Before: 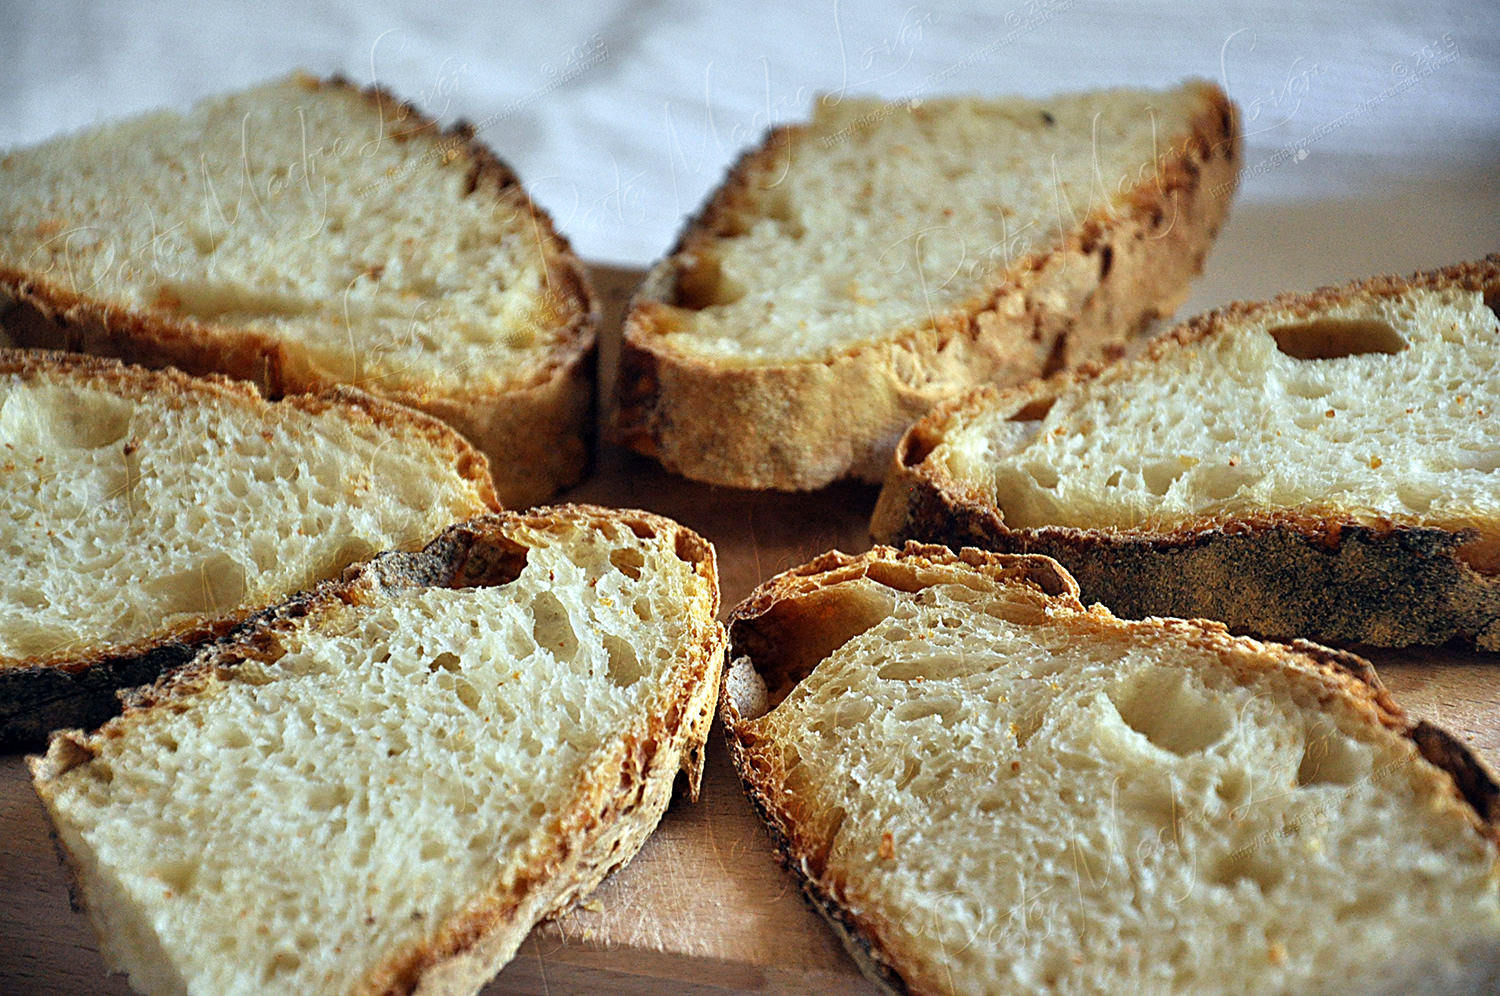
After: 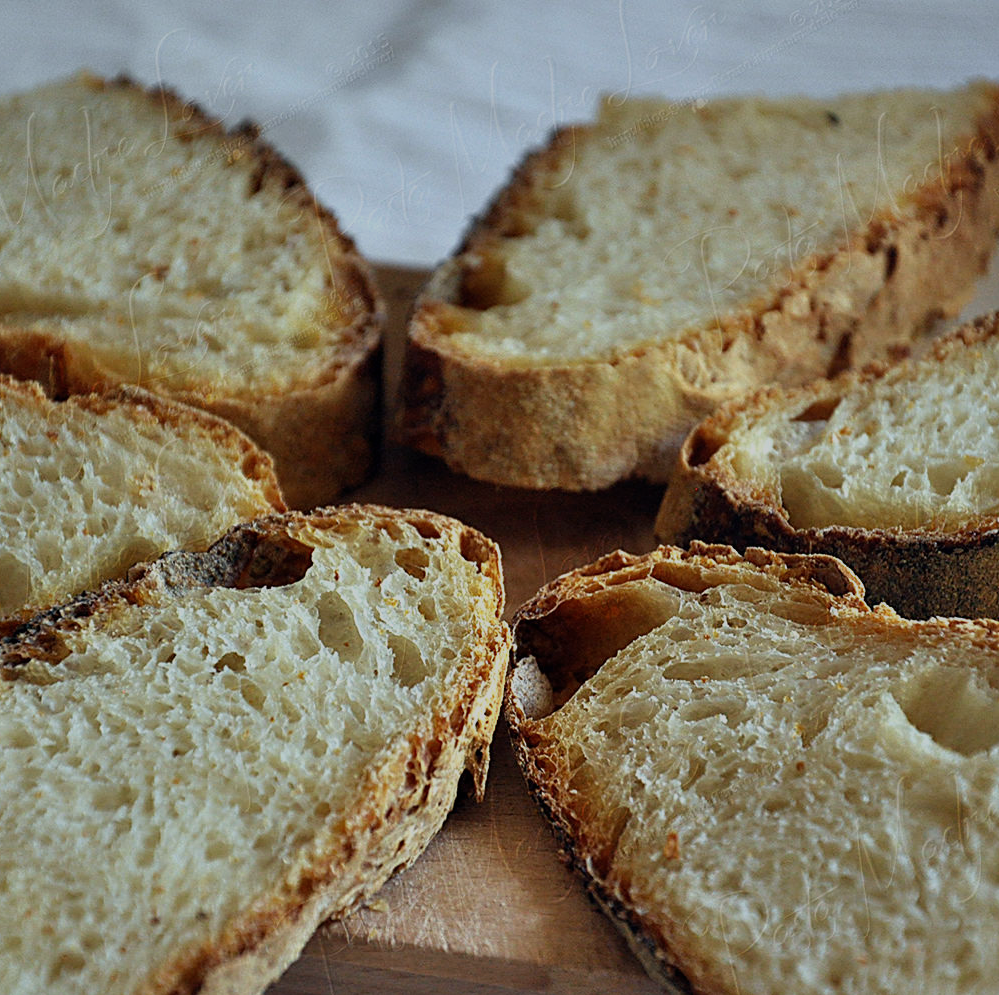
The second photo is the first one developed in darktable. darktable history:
crop and rotate: left 14.385%, right 18.948%
exposure: black level correction 0, exposure -0.721 EV, compensate highlight preservation false
